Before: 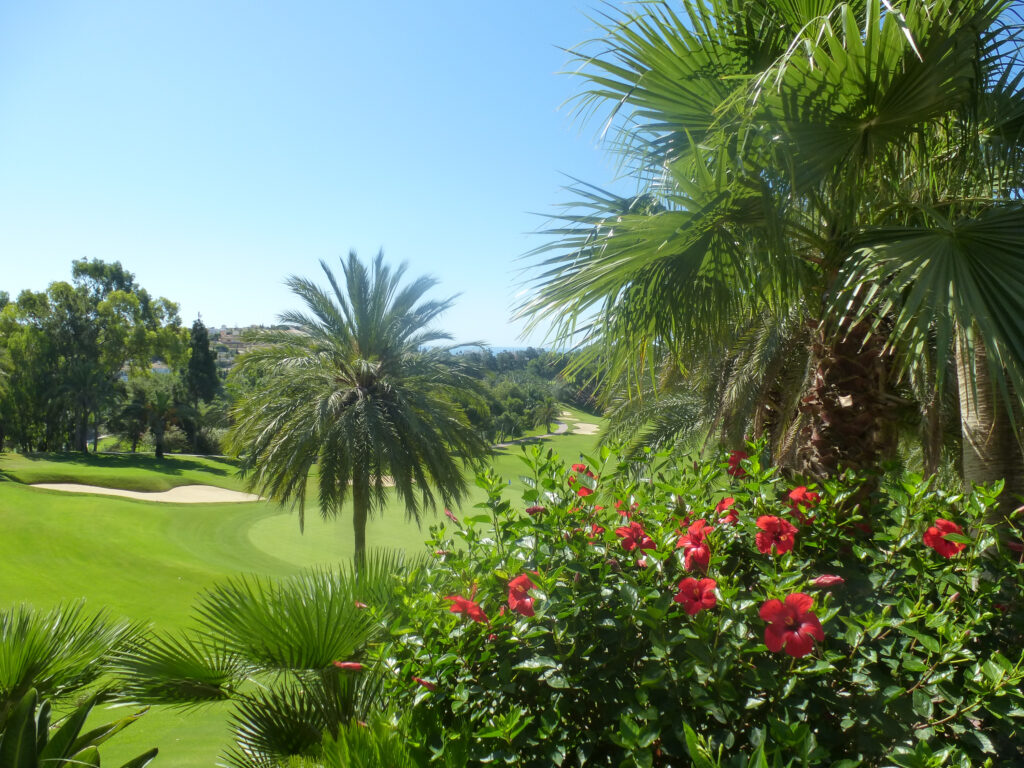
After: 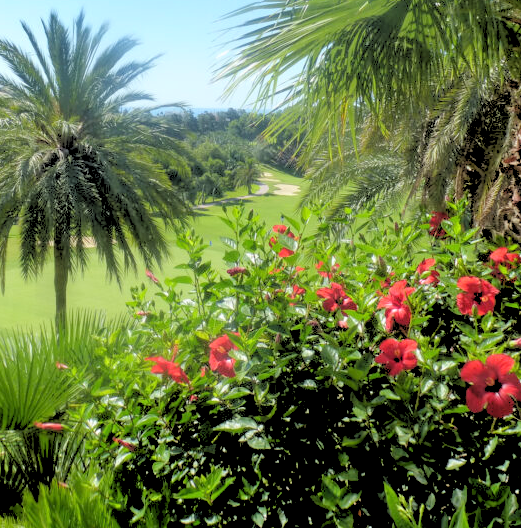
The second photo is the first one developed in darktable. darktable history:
tone equalizer: on, module defaults
crop and rotate: left 29.237%, top 31.152%, right 19.807%
rgb levels: levels [[0.027, 0.429, 0.996], [0, 0.5, 1], [0, 0.5, 1]]
shadows and highlights: shadows 5, soften with gaussian
